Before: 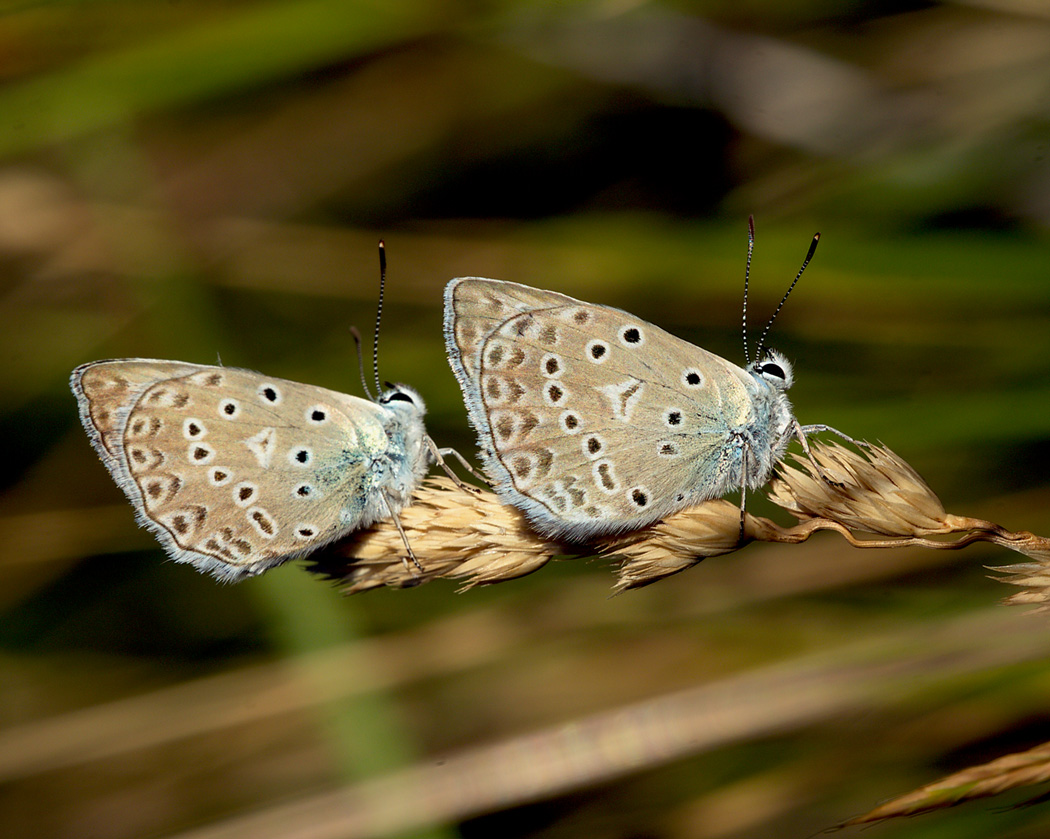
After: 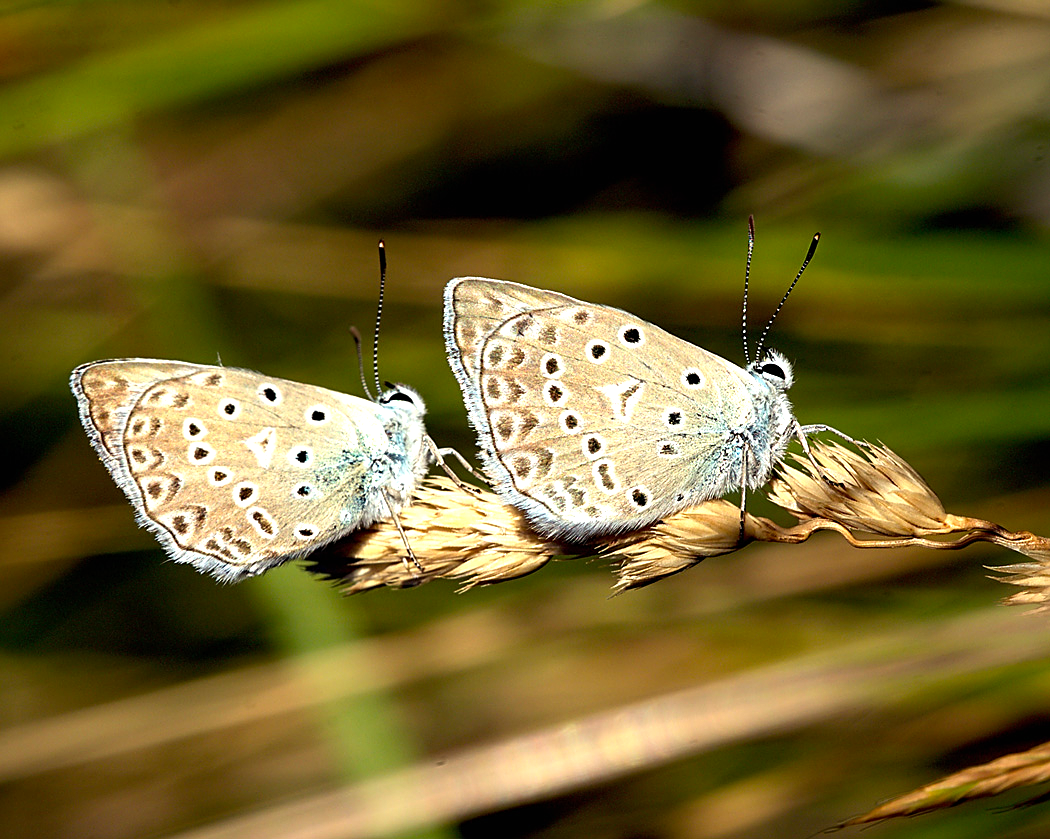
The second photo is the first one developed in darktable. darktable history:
sharpen: on, module defaults
color balance: contrast 10%
exposure: black level correction 0, exposure 0.7 EV, compensate exposure bias true, compensate highlight preservation false
